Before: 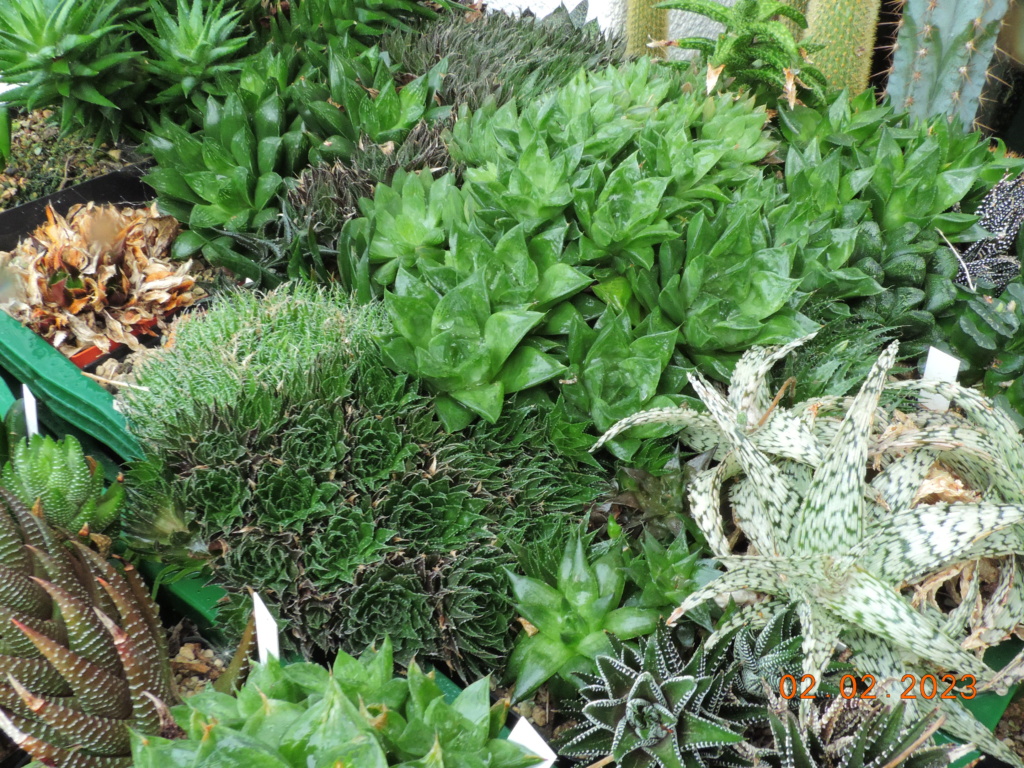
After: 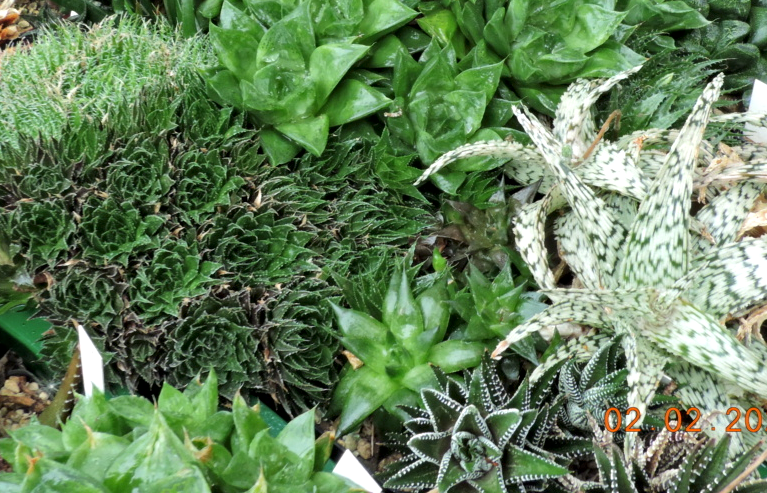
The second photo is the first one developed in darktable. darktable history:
contrast equalizer: y [[0.5, 0.488, 0.462, 0.461, 0.491, 0.5], [0.5 ×6], [0.5 ×6], [0 ×6], [0 ×6]], mix -0.989
crop and rotate: left 17.18%, top 34.888%, right 7.865%, bottom 0.829%
local contrast: mode bilateral grid, contrast 21, coarseness 49, detail 119%, midtone range 0.2
